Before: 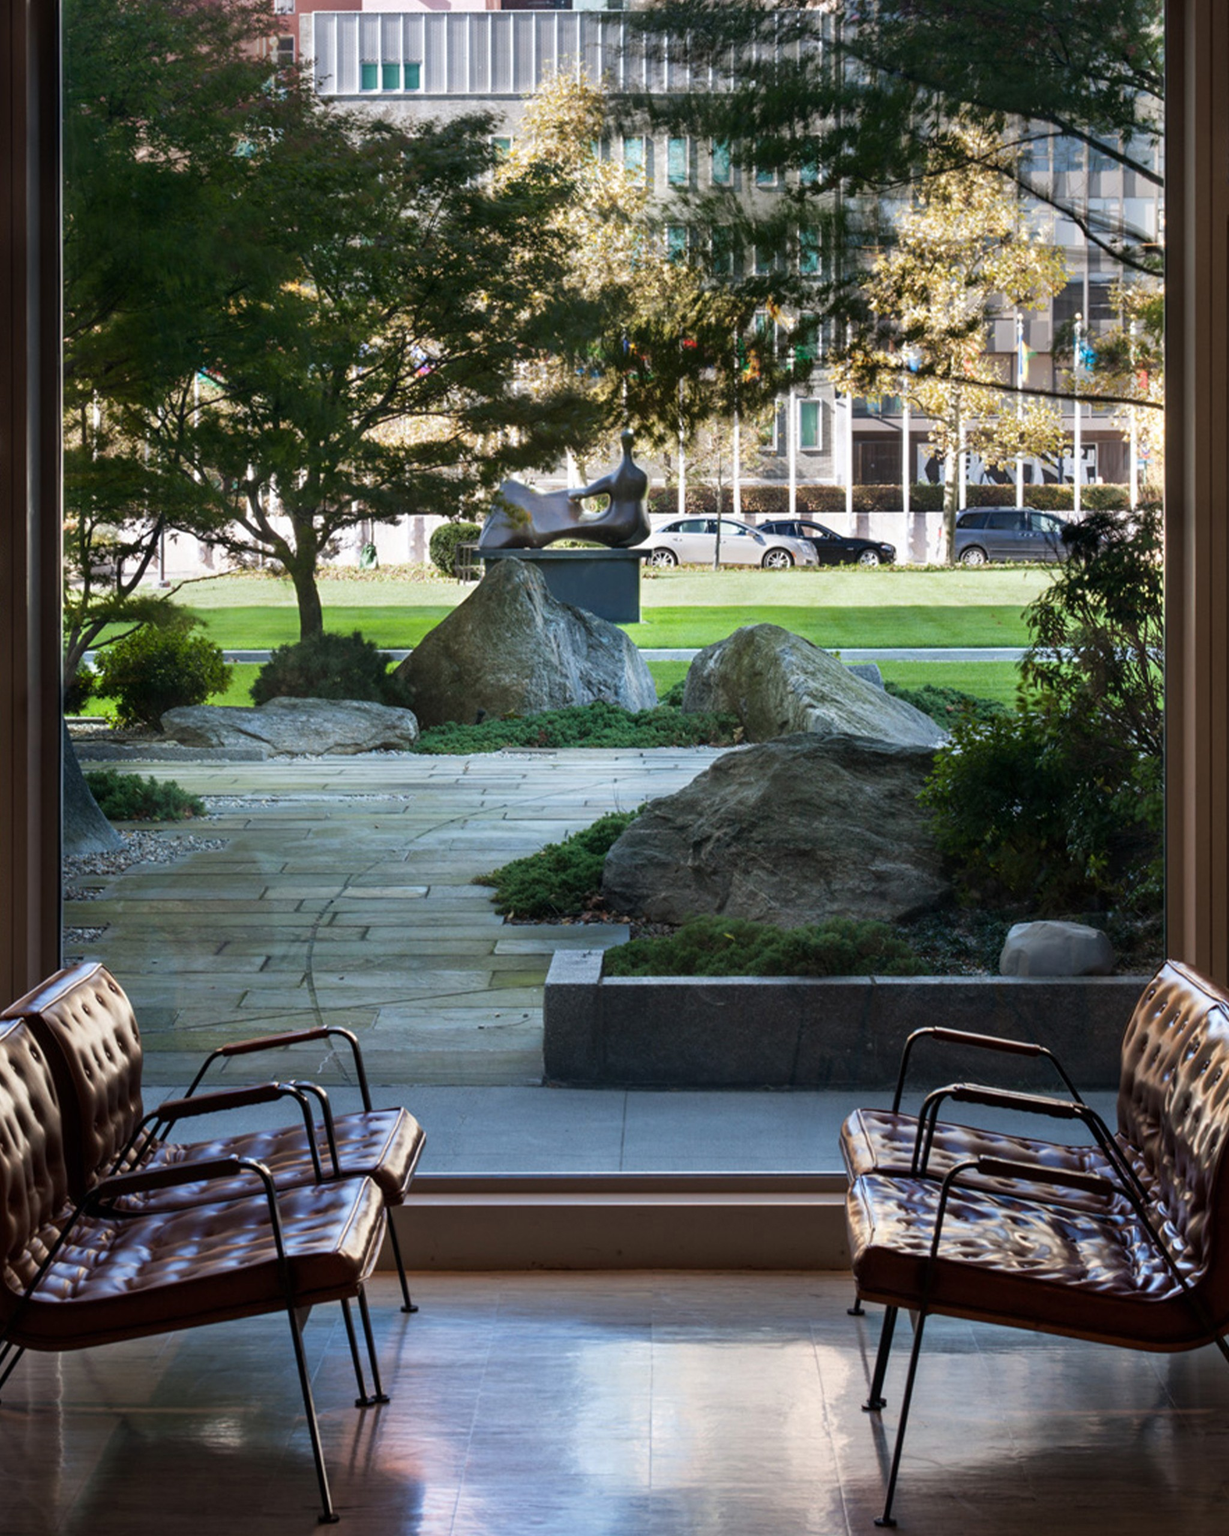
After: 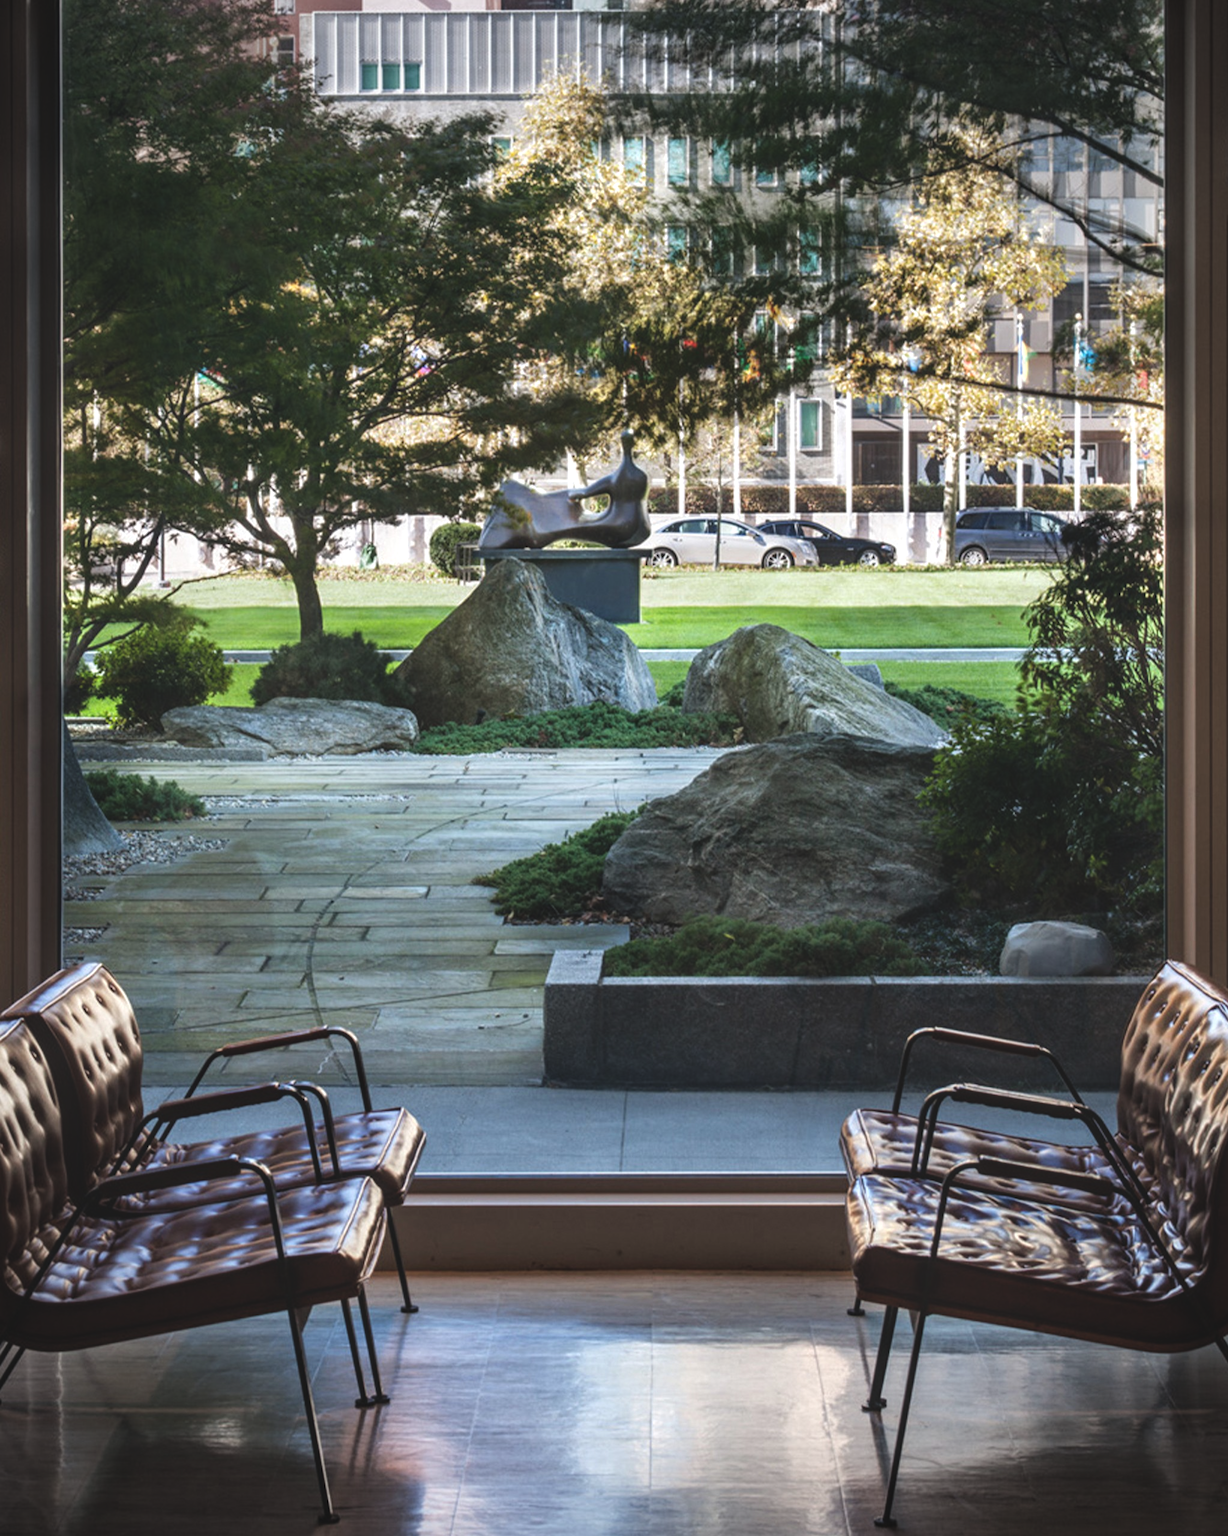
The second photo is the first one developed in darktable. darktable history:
local contrast: detail 130%
exposure: black level correction -0.015, compensate highlight preservation false
vignetting: on, module defaults
